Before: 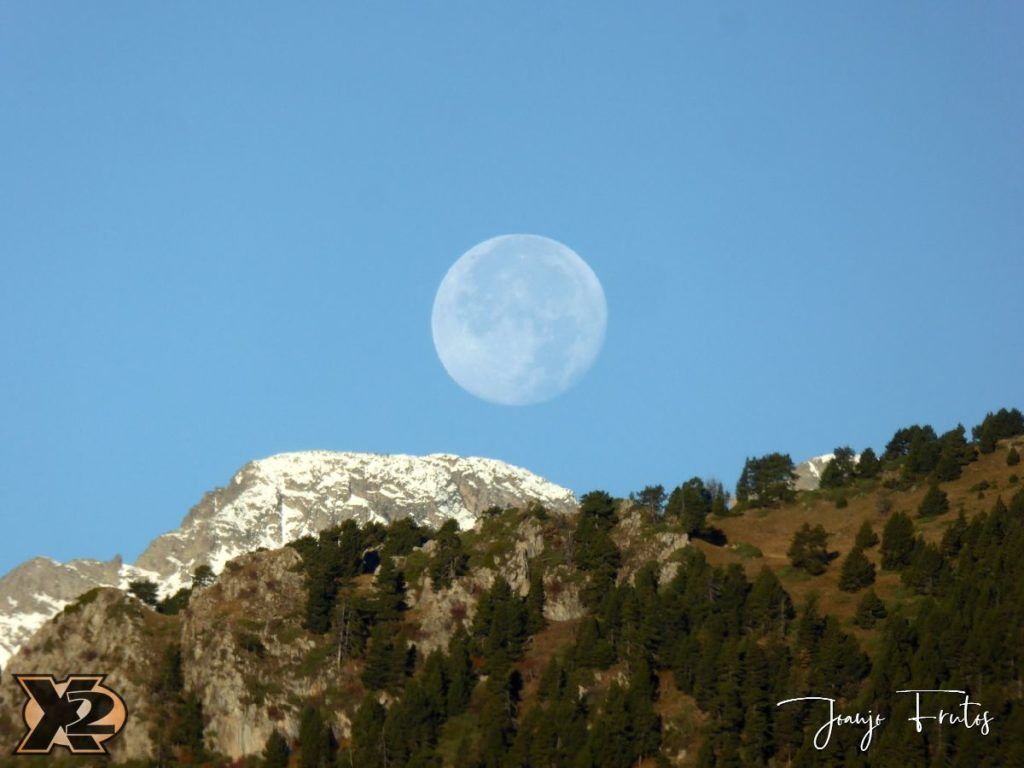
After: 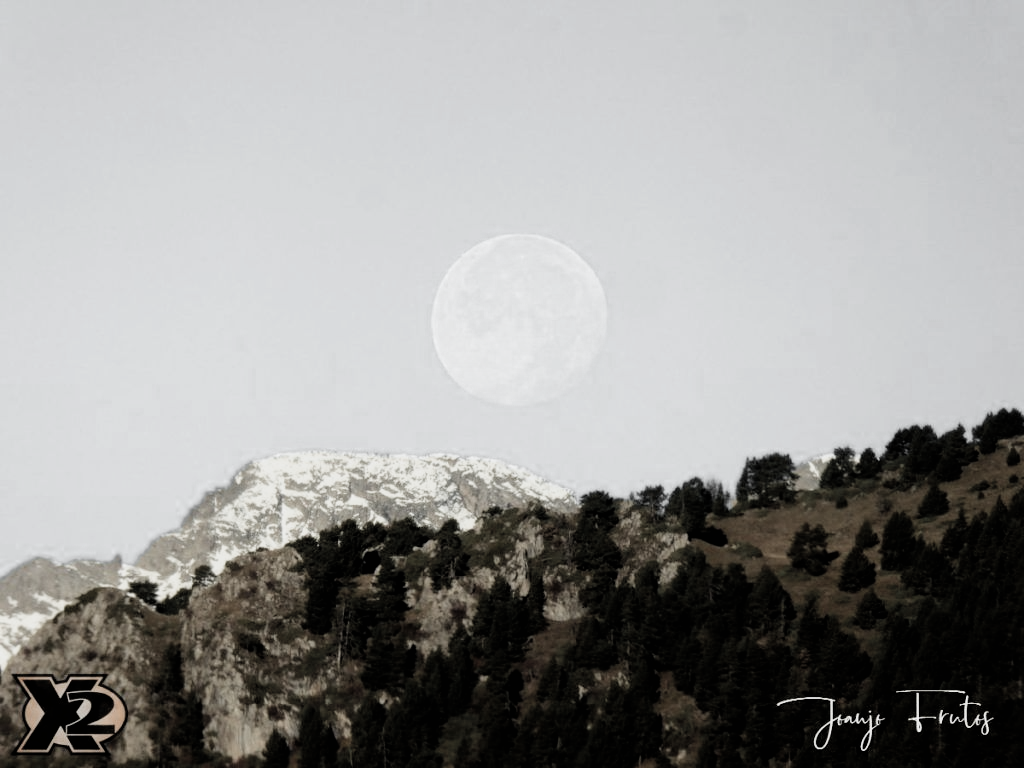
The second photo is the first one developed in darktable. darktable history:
color zones: curves: ch0 [(0, 0.613) (0.01, 0.613) (0.245, 0.448) (0.498, 0.529) (0.642, 0.665) (0.879, 0.777) (0.99, 0.613)]; ch1 [(0, 0.035) (0.121, 0.189) (0.259, 0.197) (0.415, 0.061) (0.589, 0.022) (0.732, 0.022) (0.857, 0.026) (0.991, 0.053)]
contrast brightness saturation: saturation -0.06
filmic rgb: black relative exposure -5.07 EV, white relative exposure 3.96 EV, hardness 2.87, contrast 1.189, highlights saturation mix -28.79%
levels: white 99.95%, levels [0, 0.474, 0.947]
